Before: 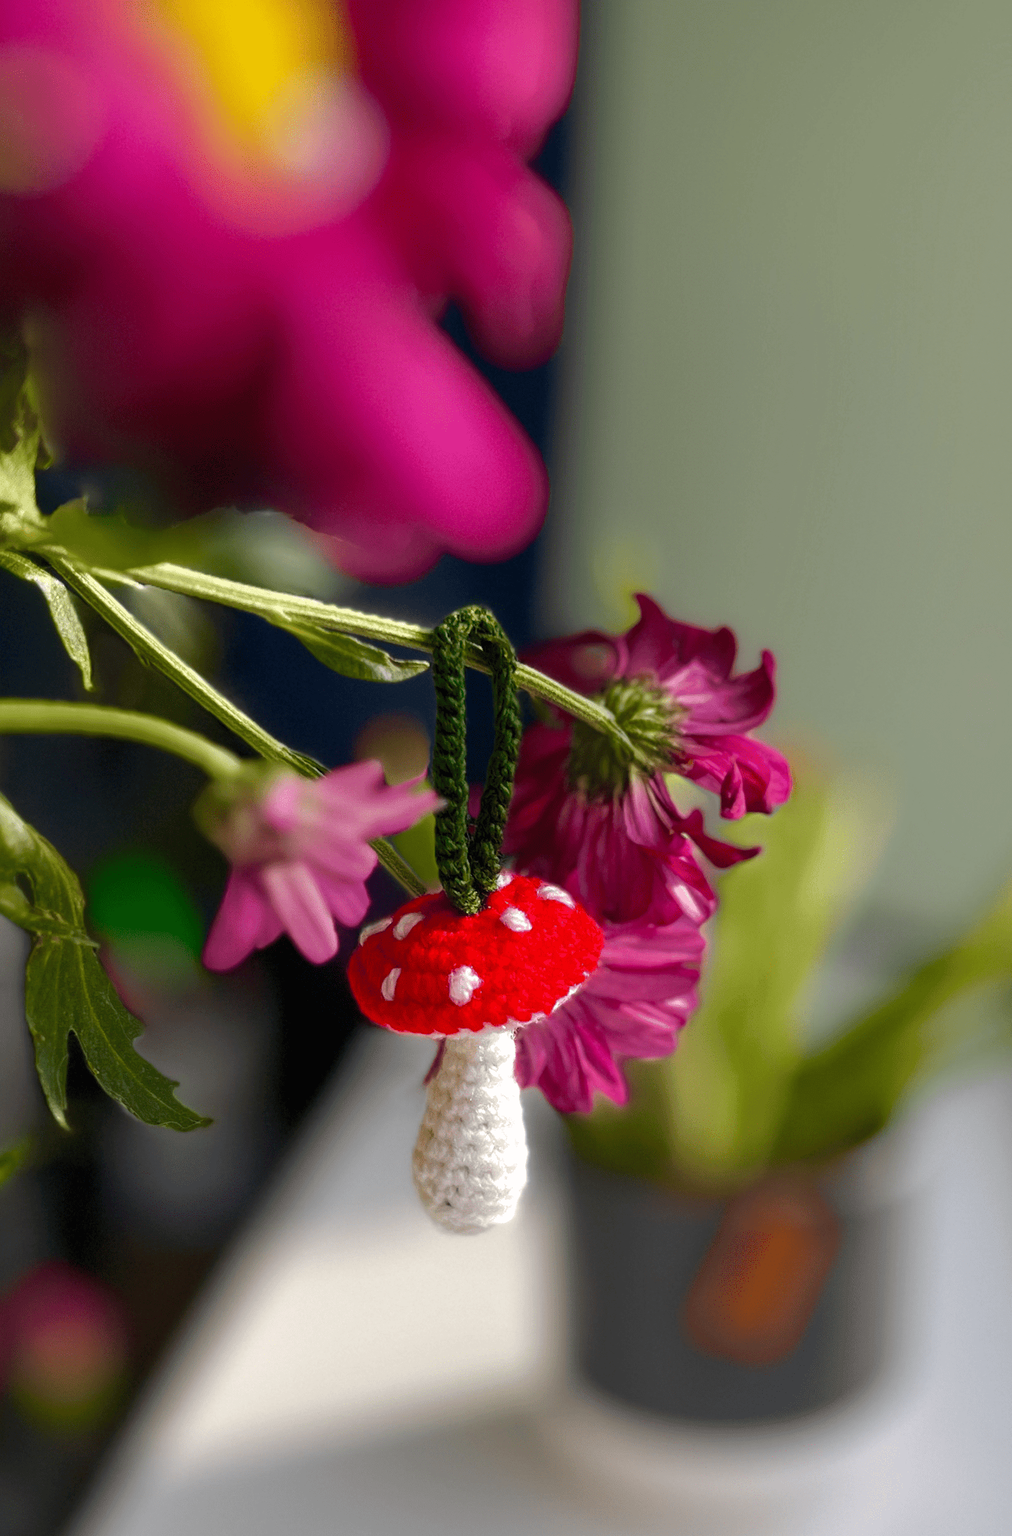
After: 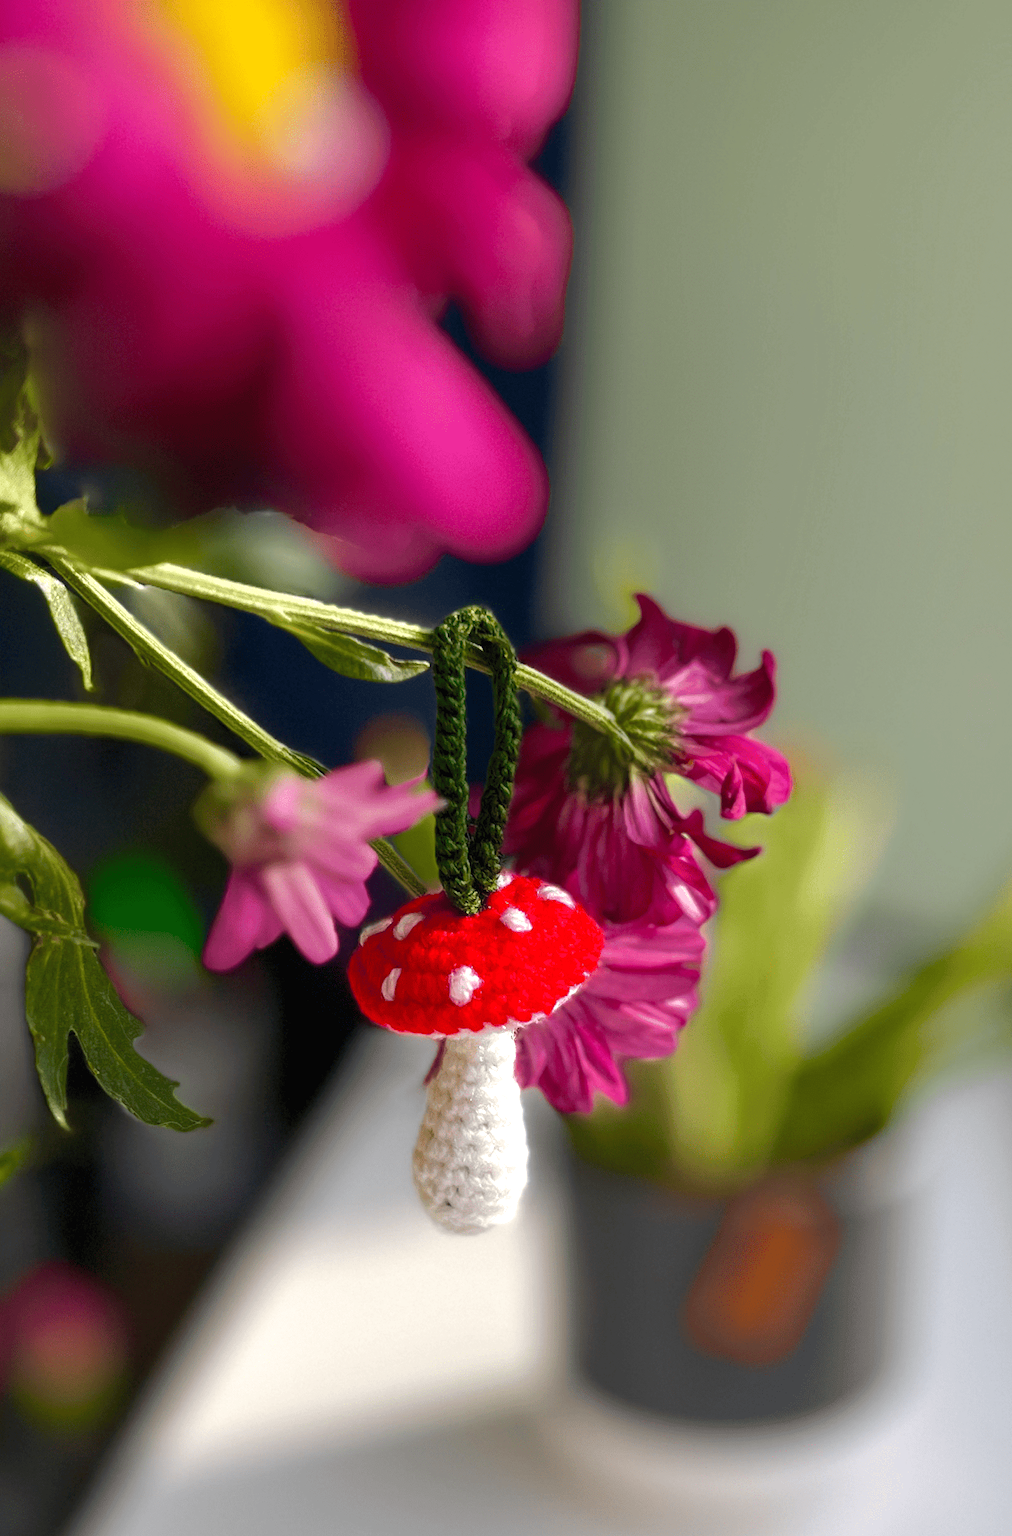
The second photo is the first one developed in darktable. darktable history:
exposure: exposure 0.258 EV, compensate highlight preservation false
